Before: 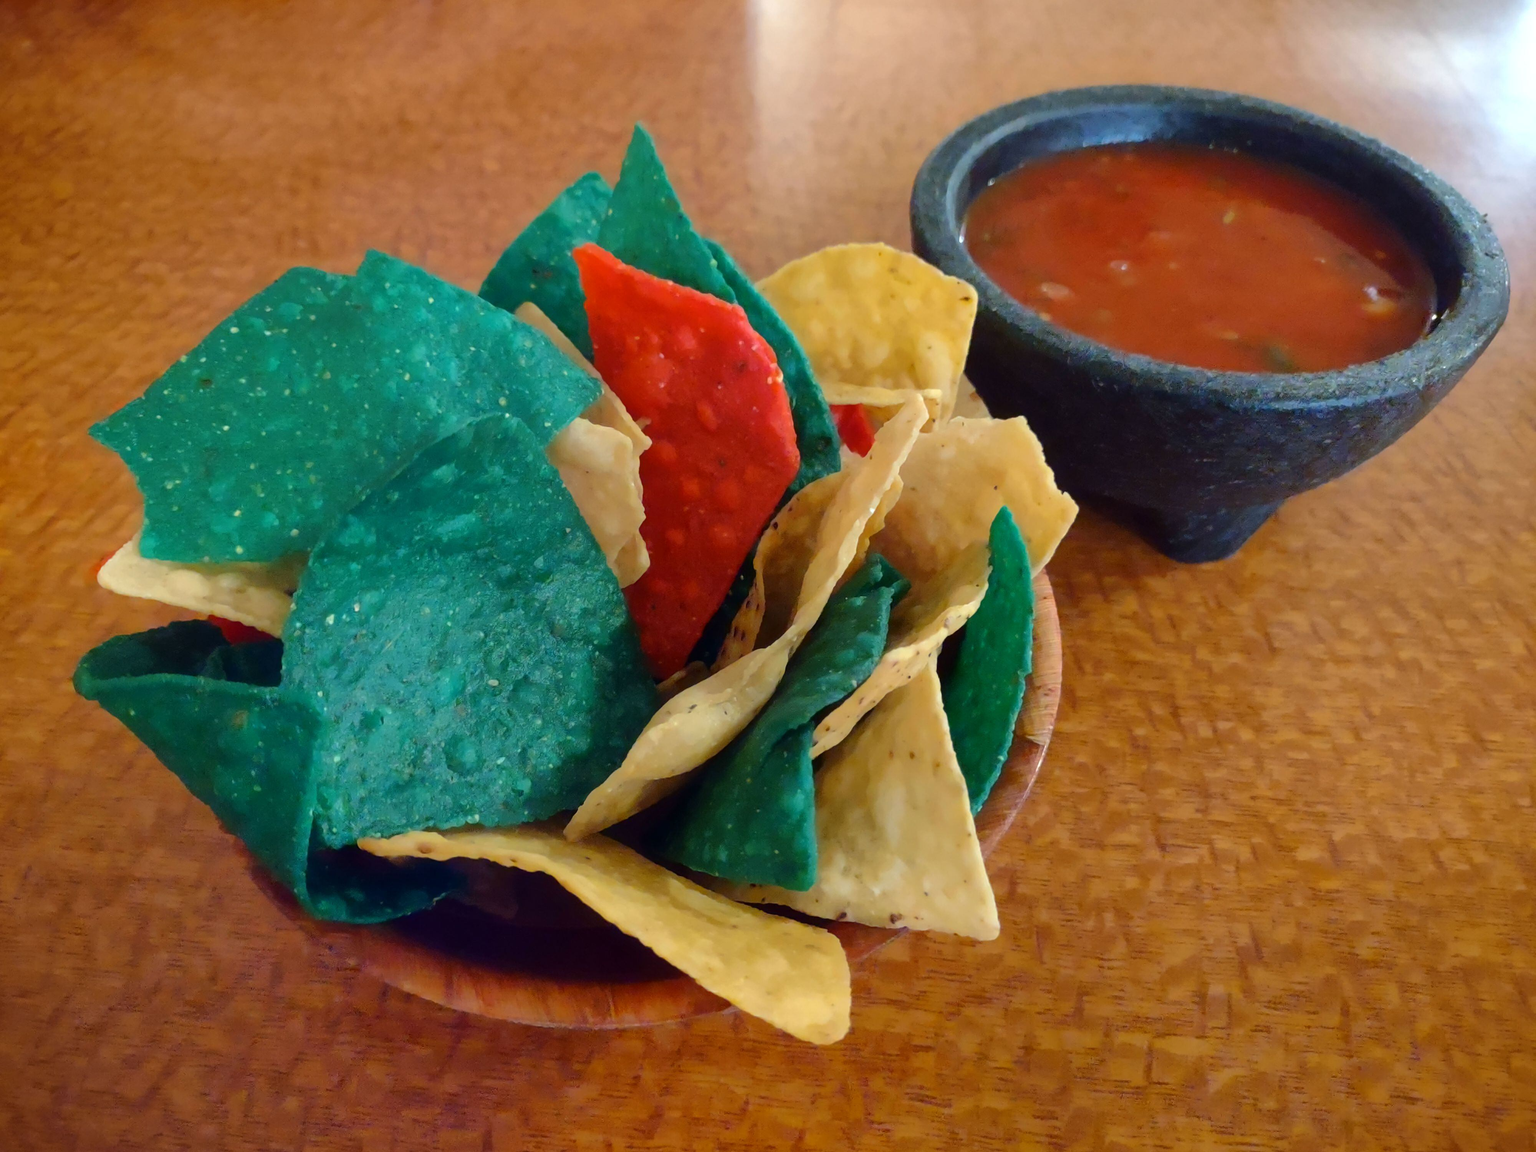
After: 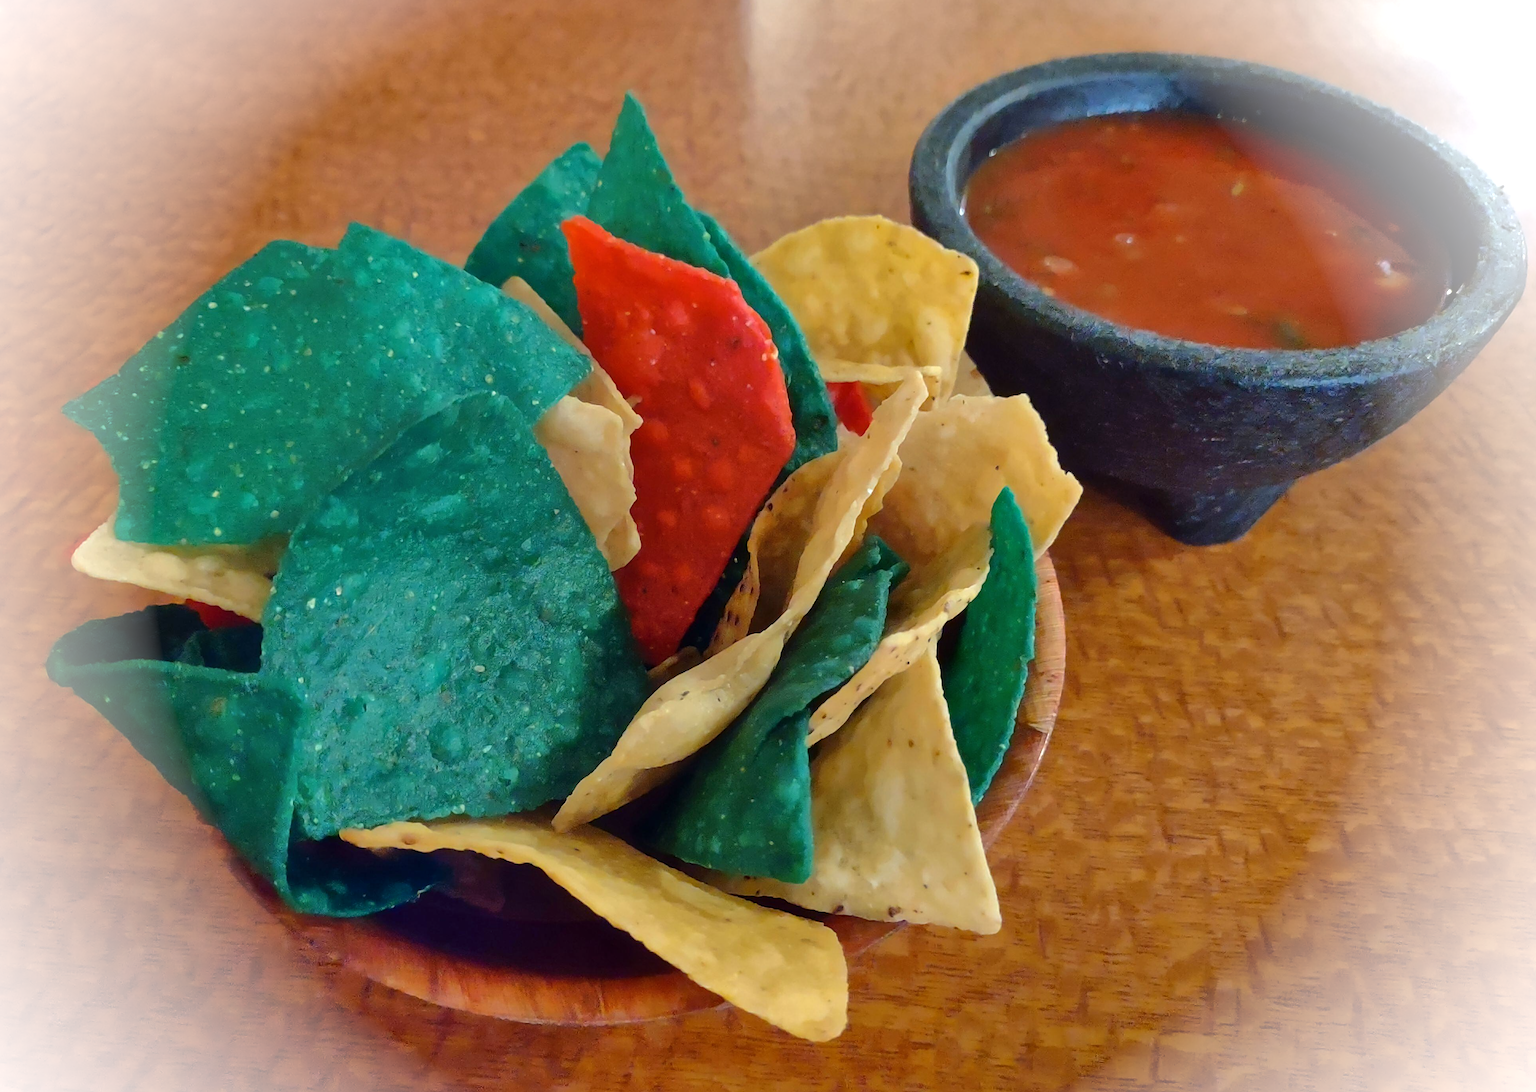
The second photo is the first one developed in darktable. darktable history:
sharpen: on, module defaults
crop: left 1.868%, top 2.991%, right 1.1%, bottom 4.949%
vignetting: brightness 0.988, saturation -0.495
shadows and highlights: shadows color adjustment 99.14%, highlights color adjustment 0.313%, low approximation 0.01, soften with gaussian
